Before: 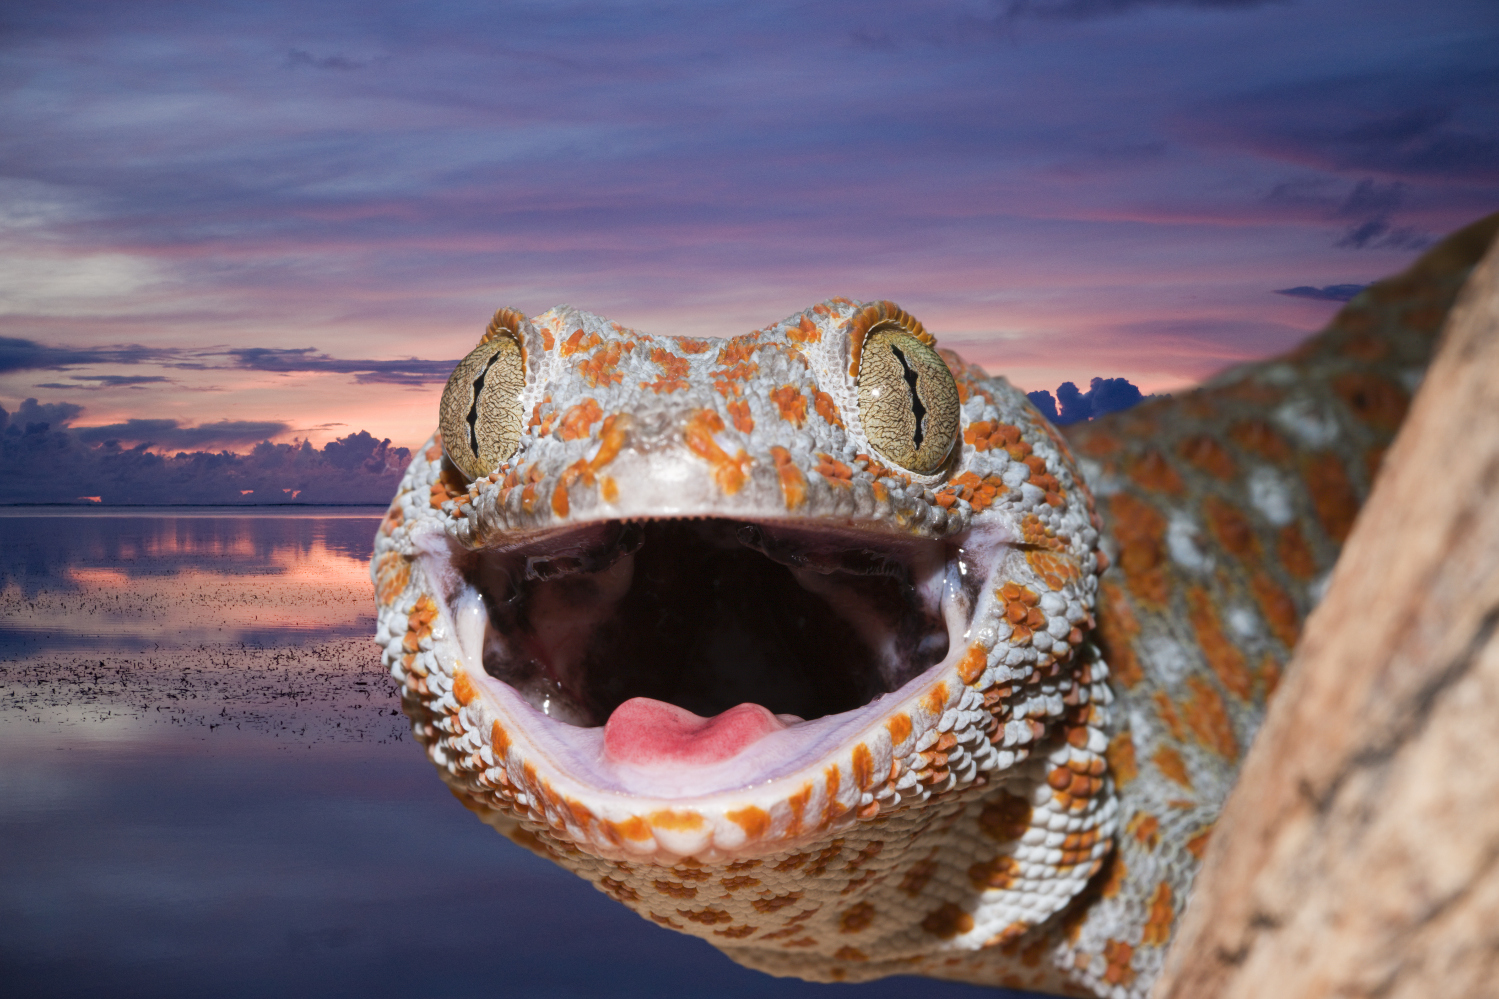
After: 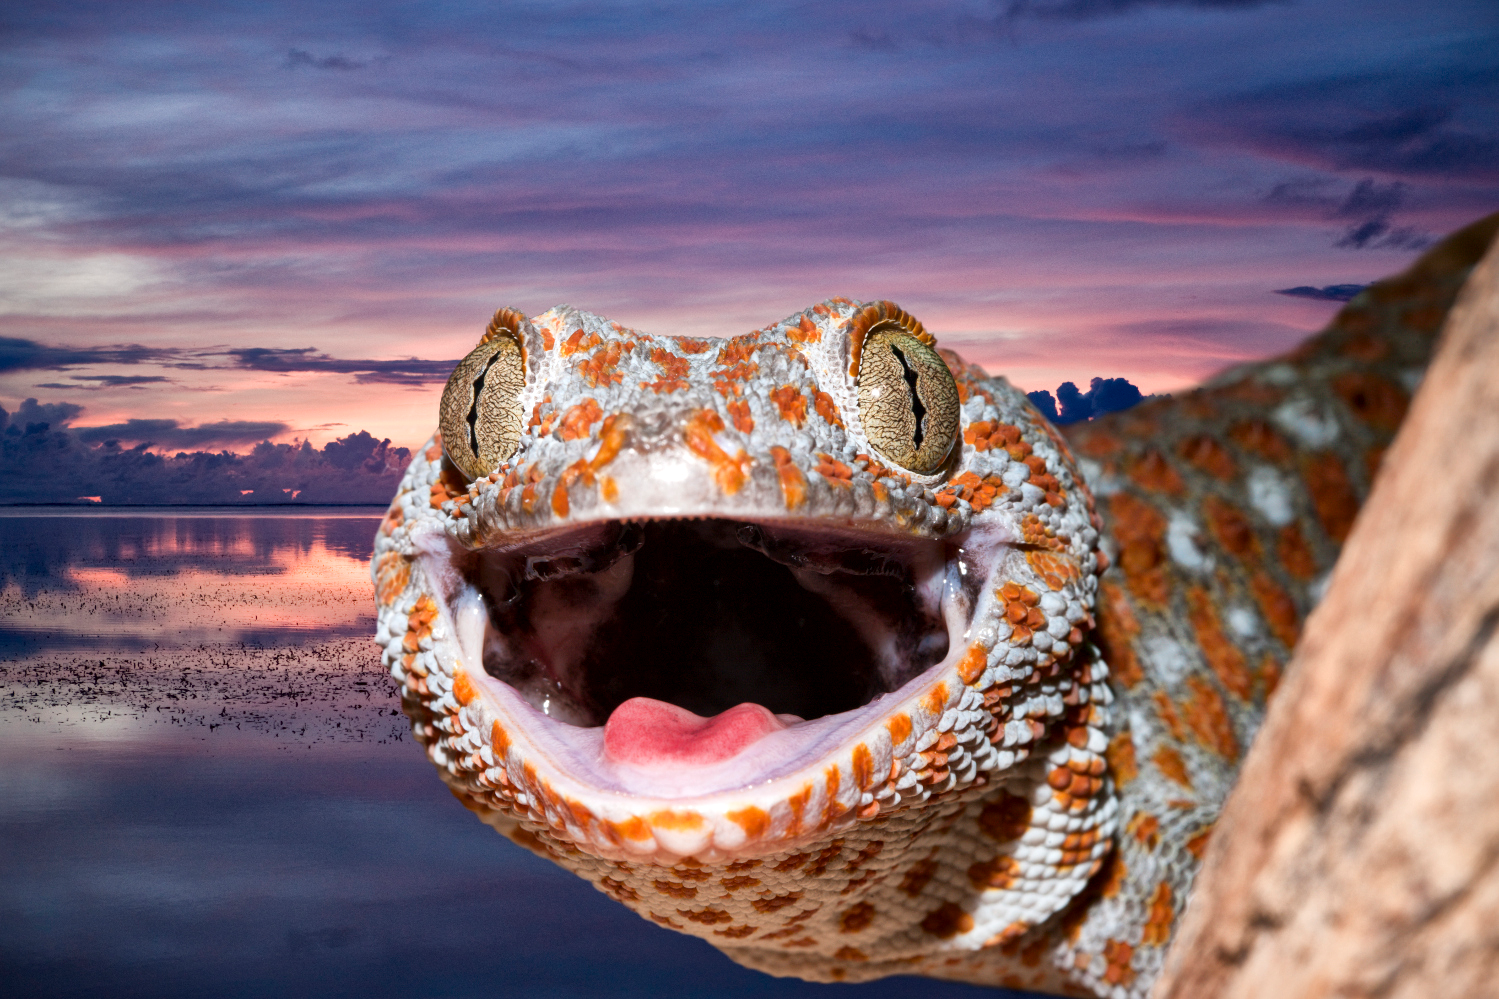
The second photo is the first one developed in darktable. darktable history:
local contrast: mode bilateral grid, contrast 20, coarseness 51, detail 173%, midtone range 0.2
